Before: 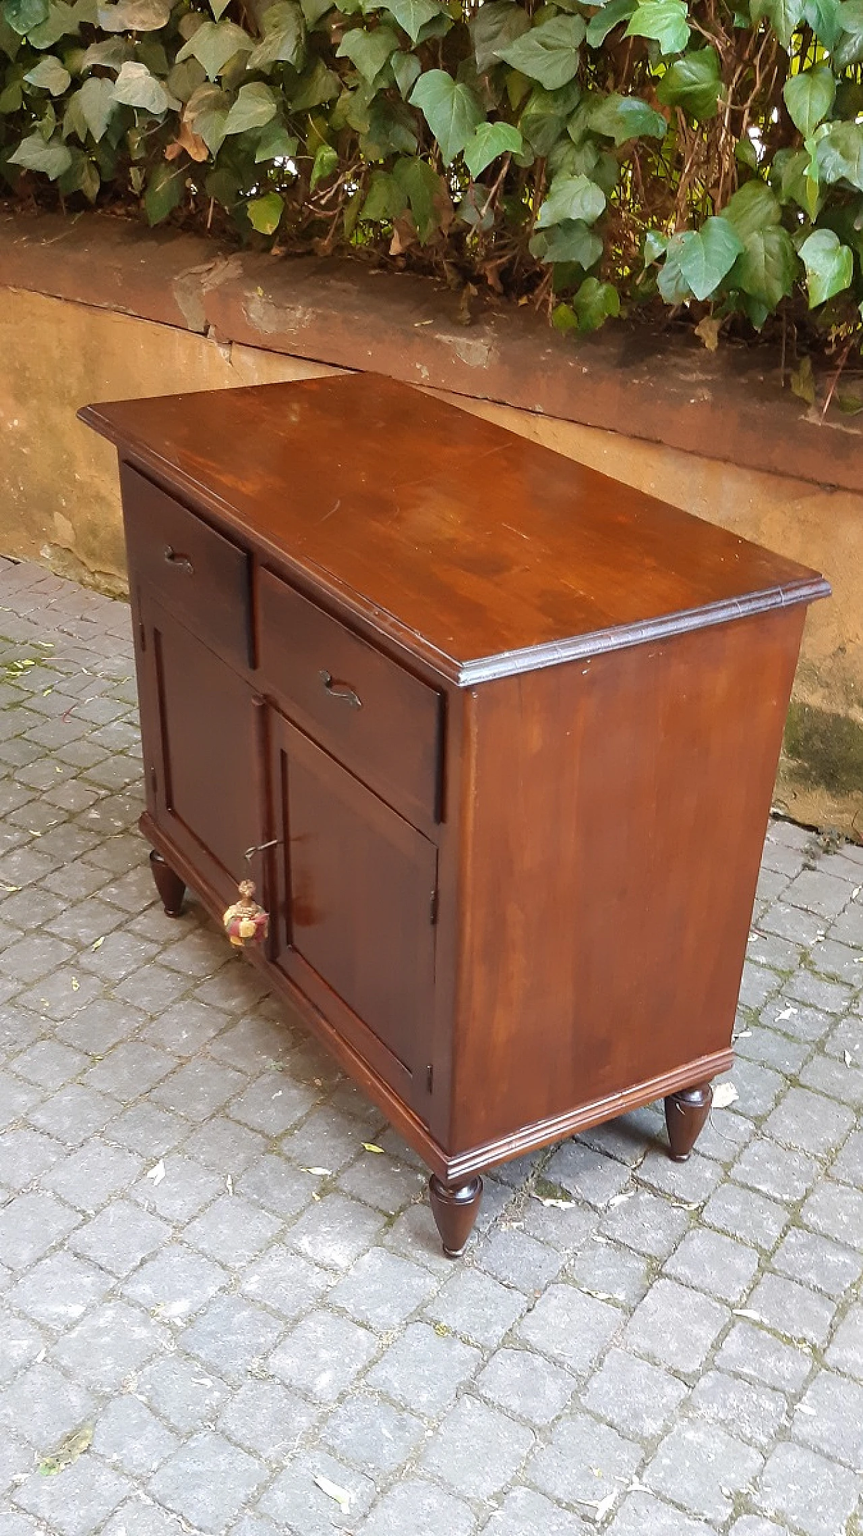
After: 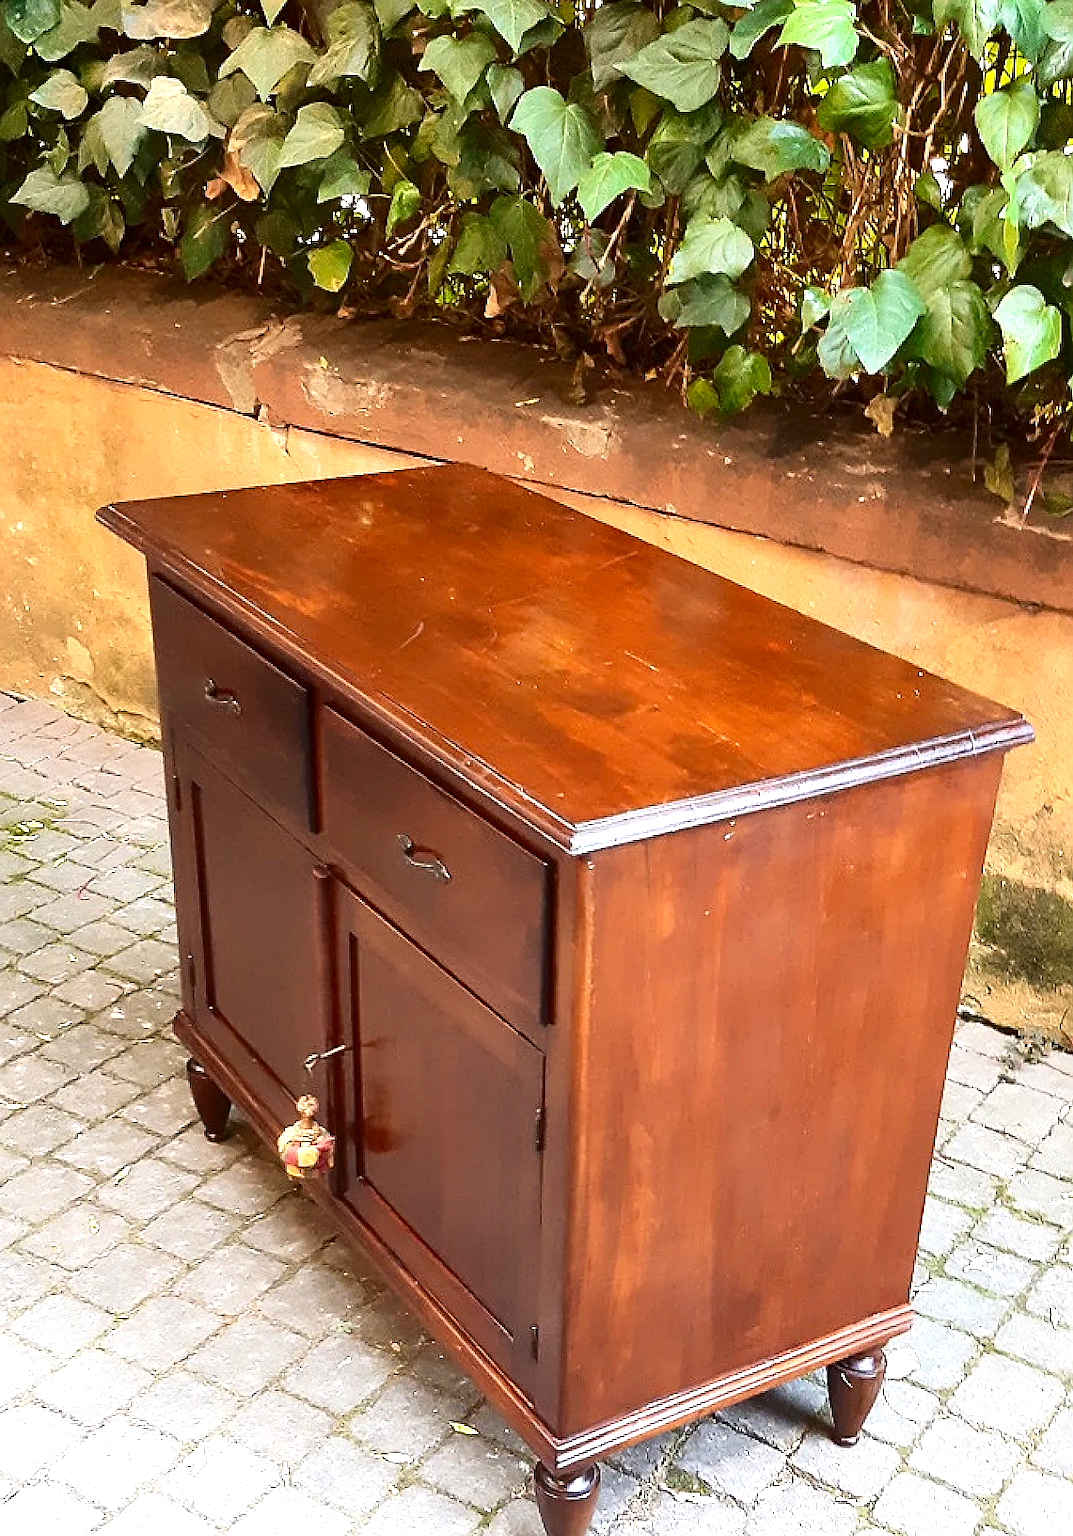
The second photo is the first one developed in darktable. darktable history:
contrast brightness saturation: contrast 0.202, brightness -0.101, saturation 0.097
exposure: exposure 0.913 EV, compensate highlight preservation false
sharpen: on, module defaults
crop: bottom 19.65%
